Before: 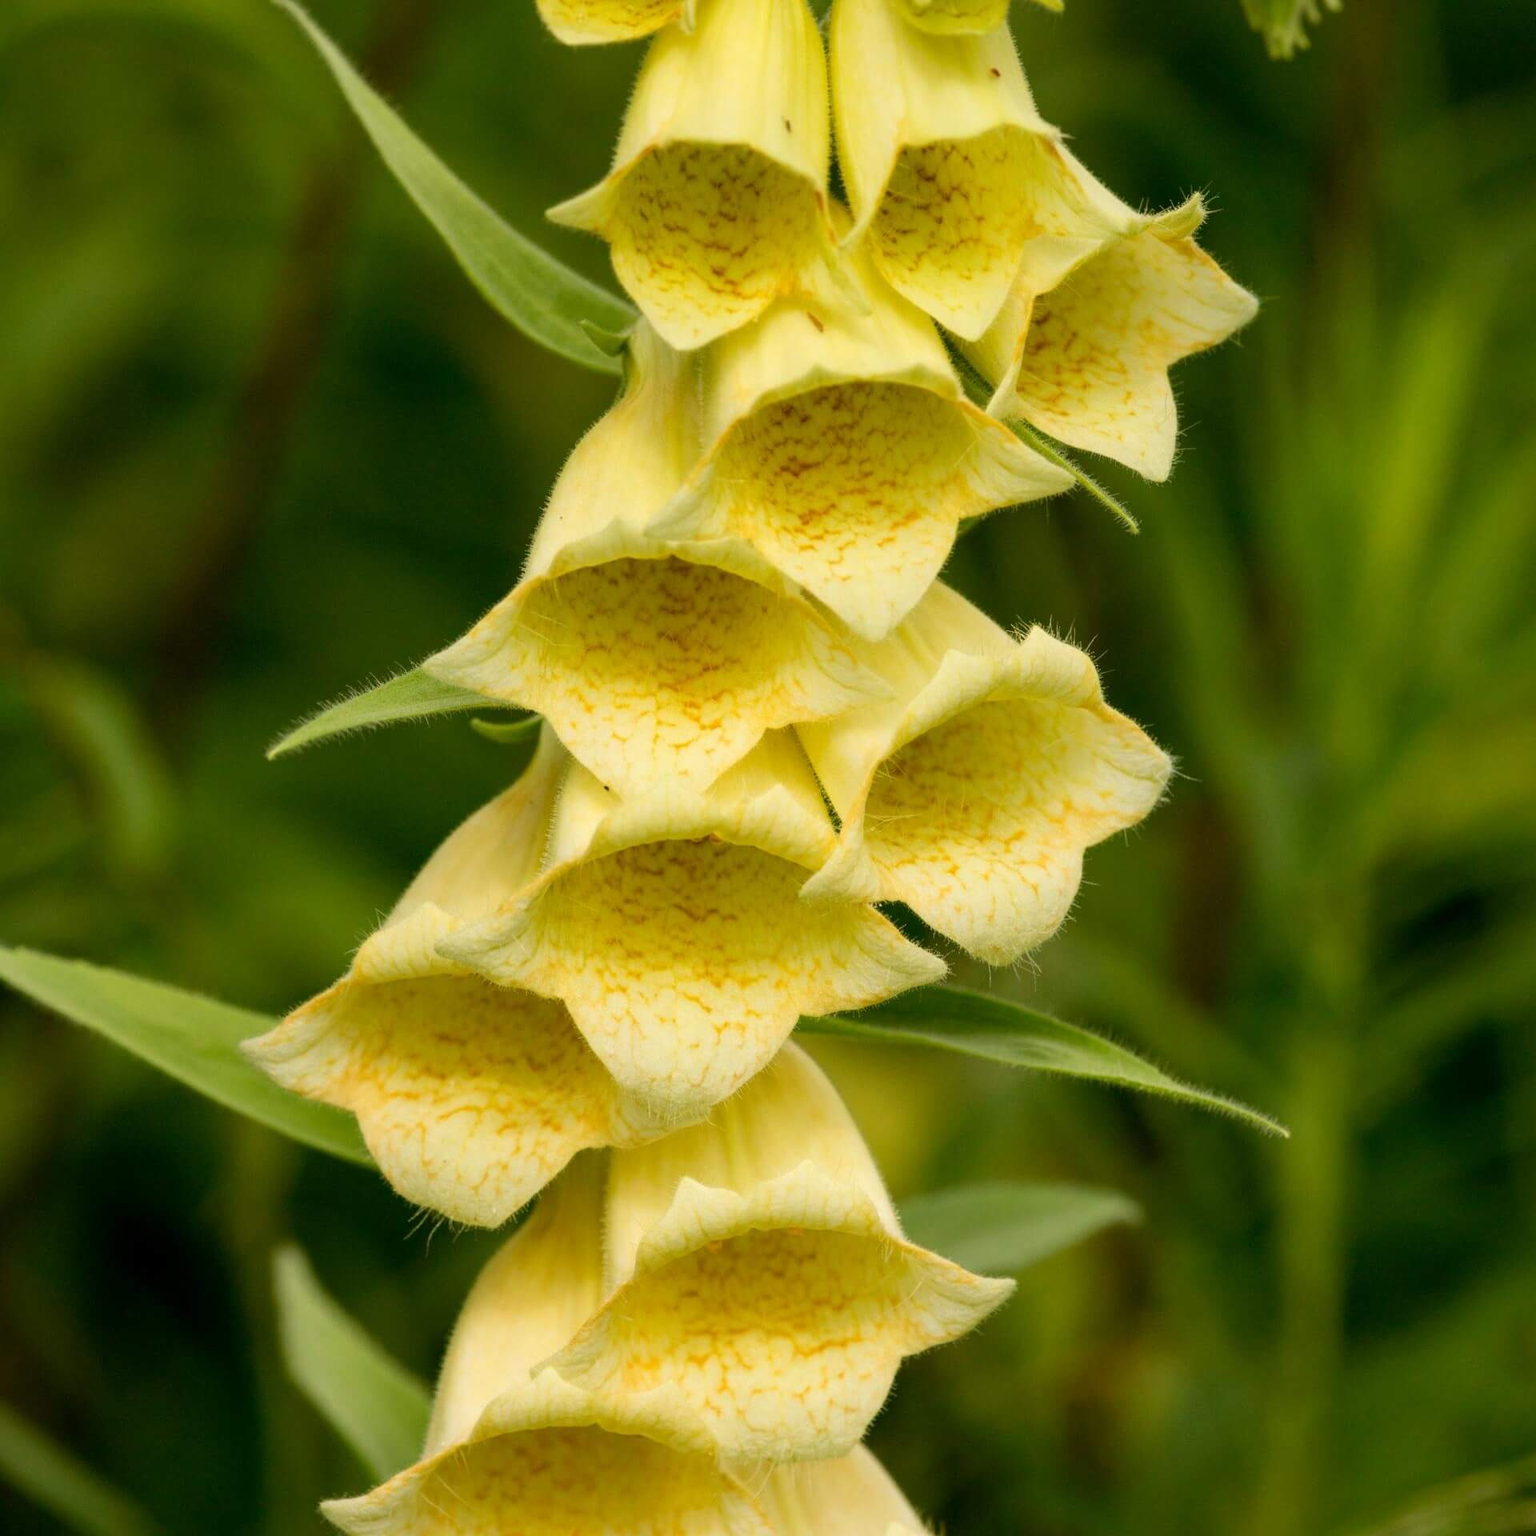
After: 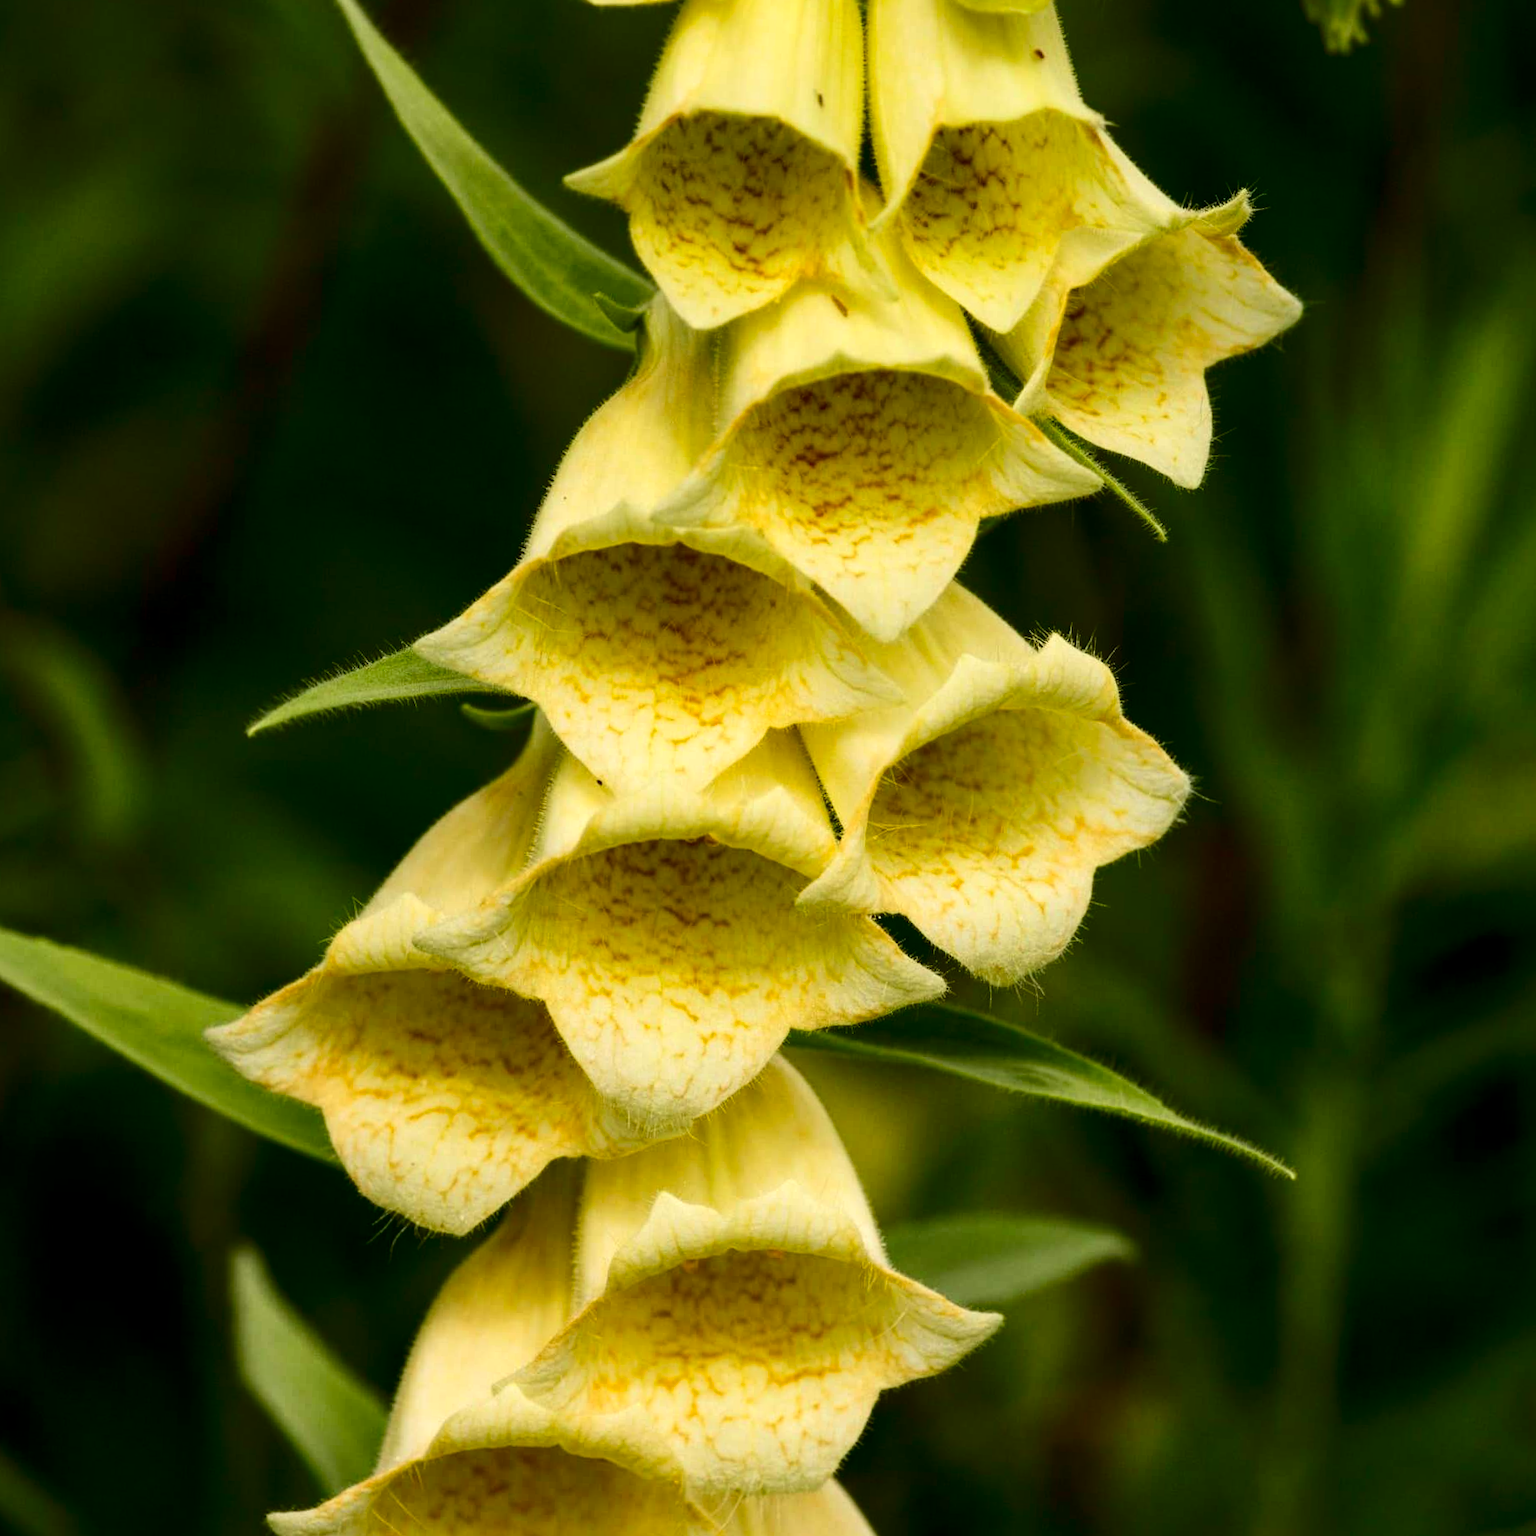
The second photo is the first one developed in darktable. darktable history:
crop and rotate: angle -2.61°
local contrast: highlights 106%, shadows 98%, detail 119%, midtone range 0.2
contrast brightness saturation: contrast 0.194, brightness -0.236, saturation 0.11
